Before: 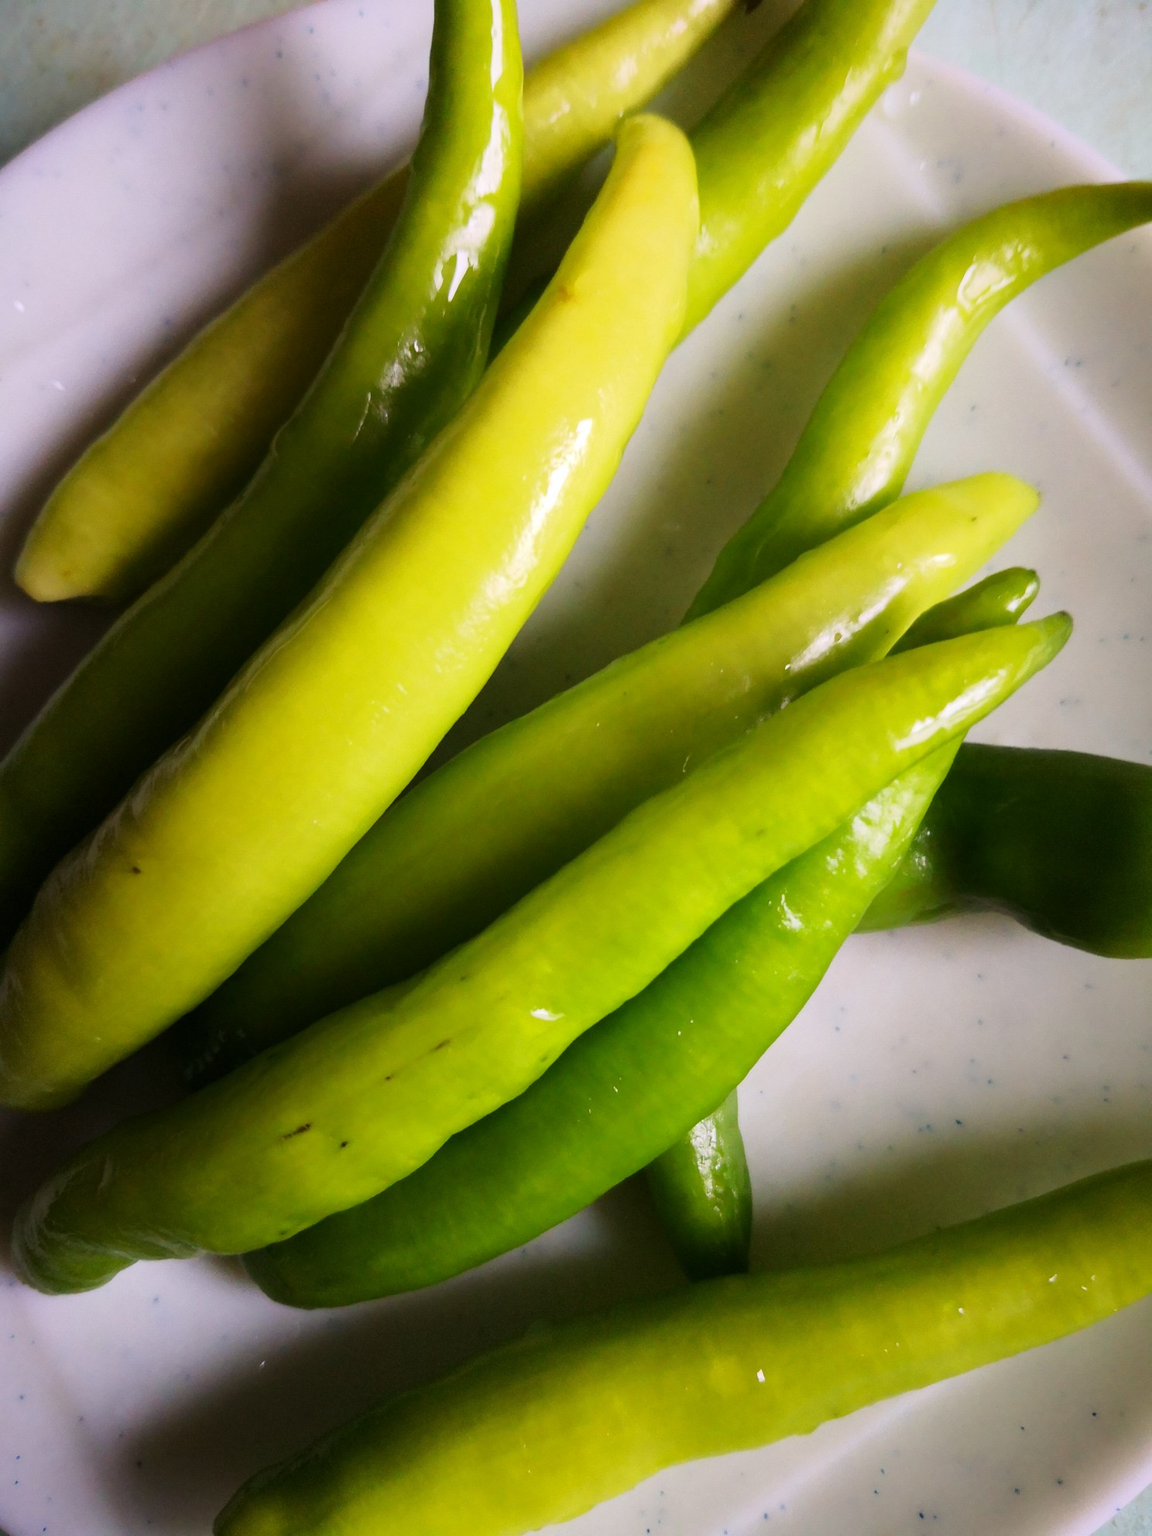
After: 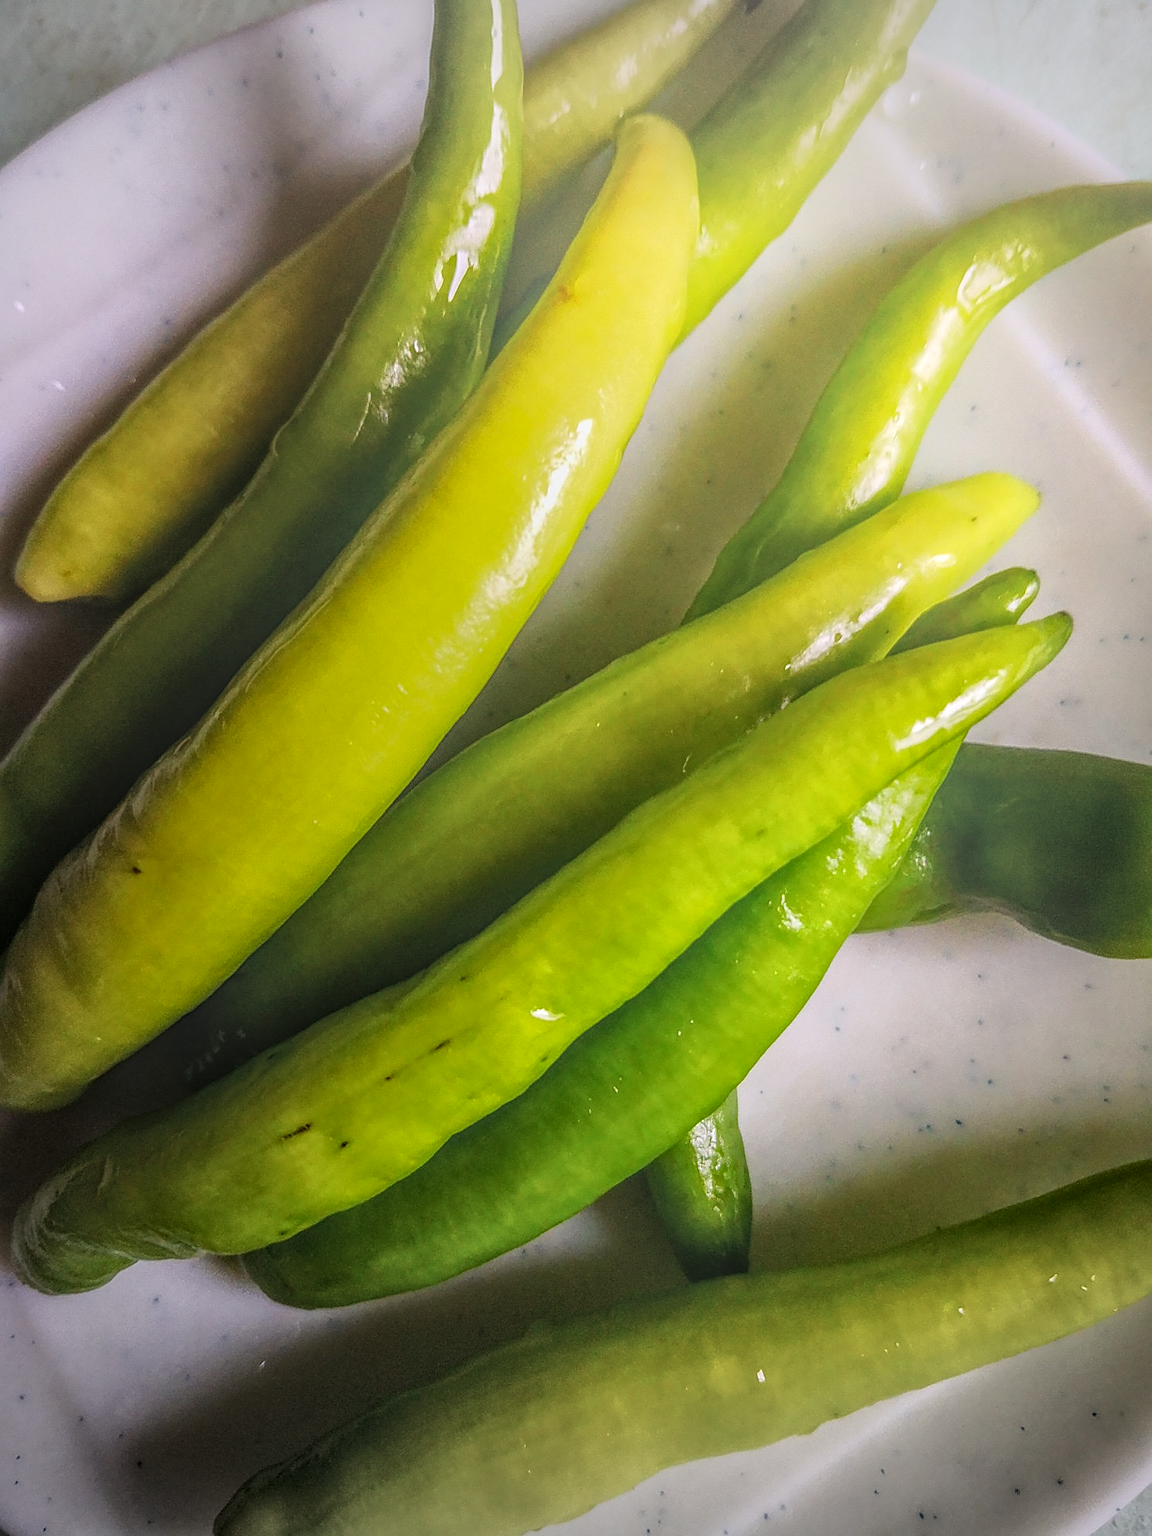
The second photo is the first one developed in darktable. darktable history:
vignetting: fall-off start 100%, brightness -0.282, width/height ratio 1.31
bloom: size 40%
sharpen: amount 0.75
local contrast: highlights 0%, shadows 0%, detail 200%, midtone range 0.25
